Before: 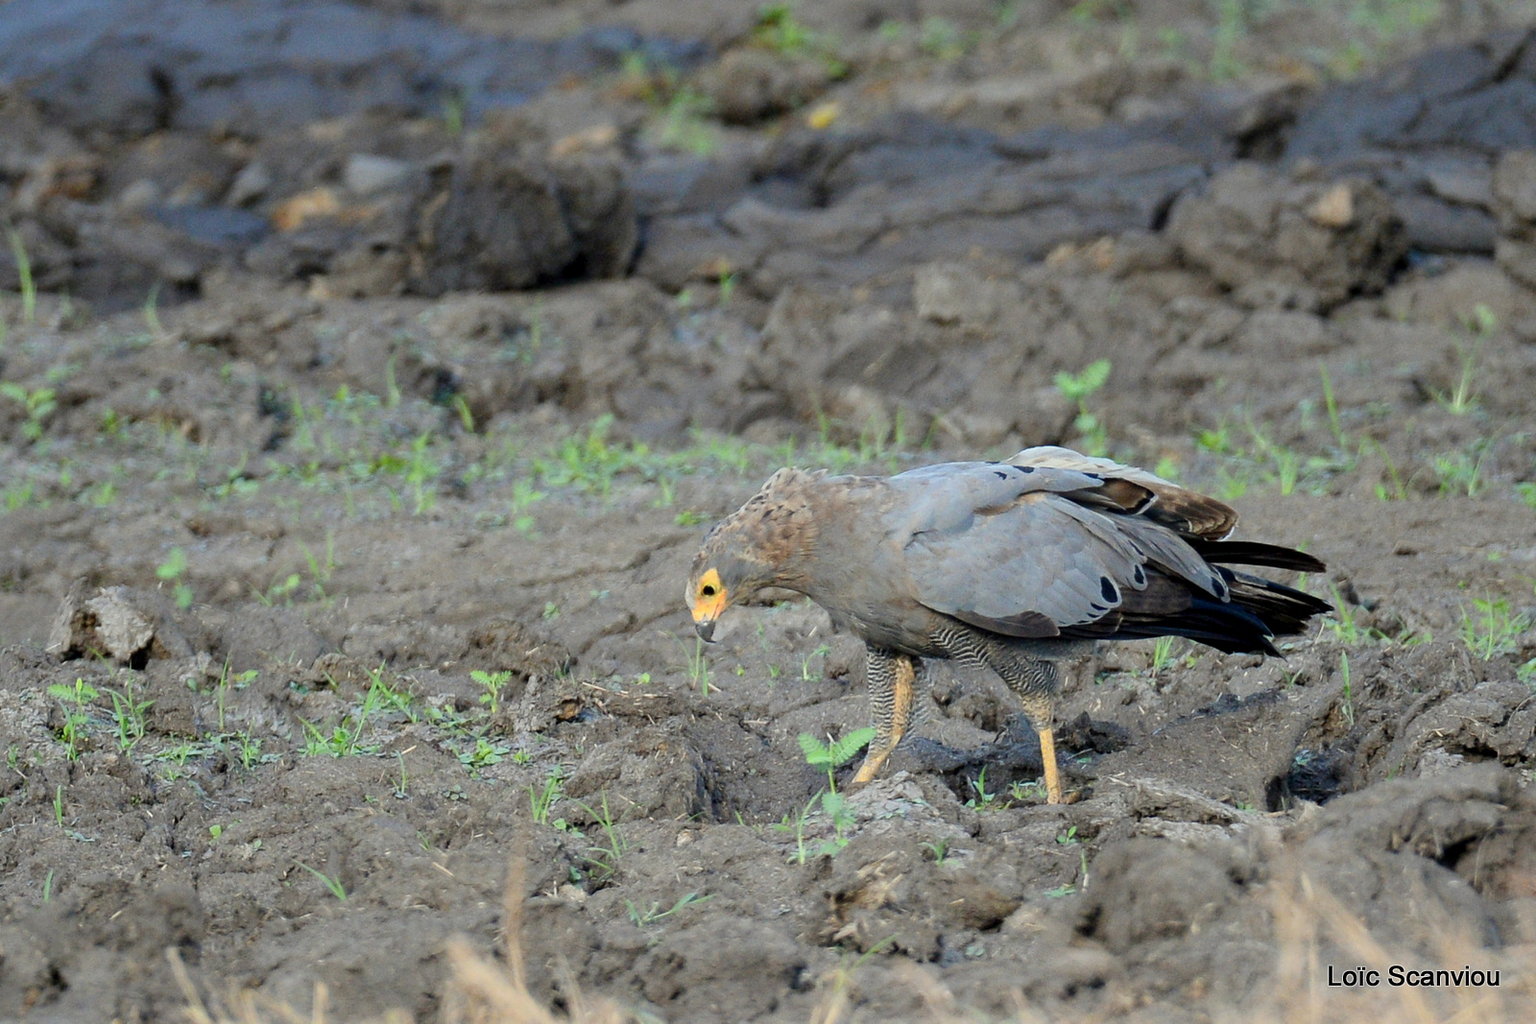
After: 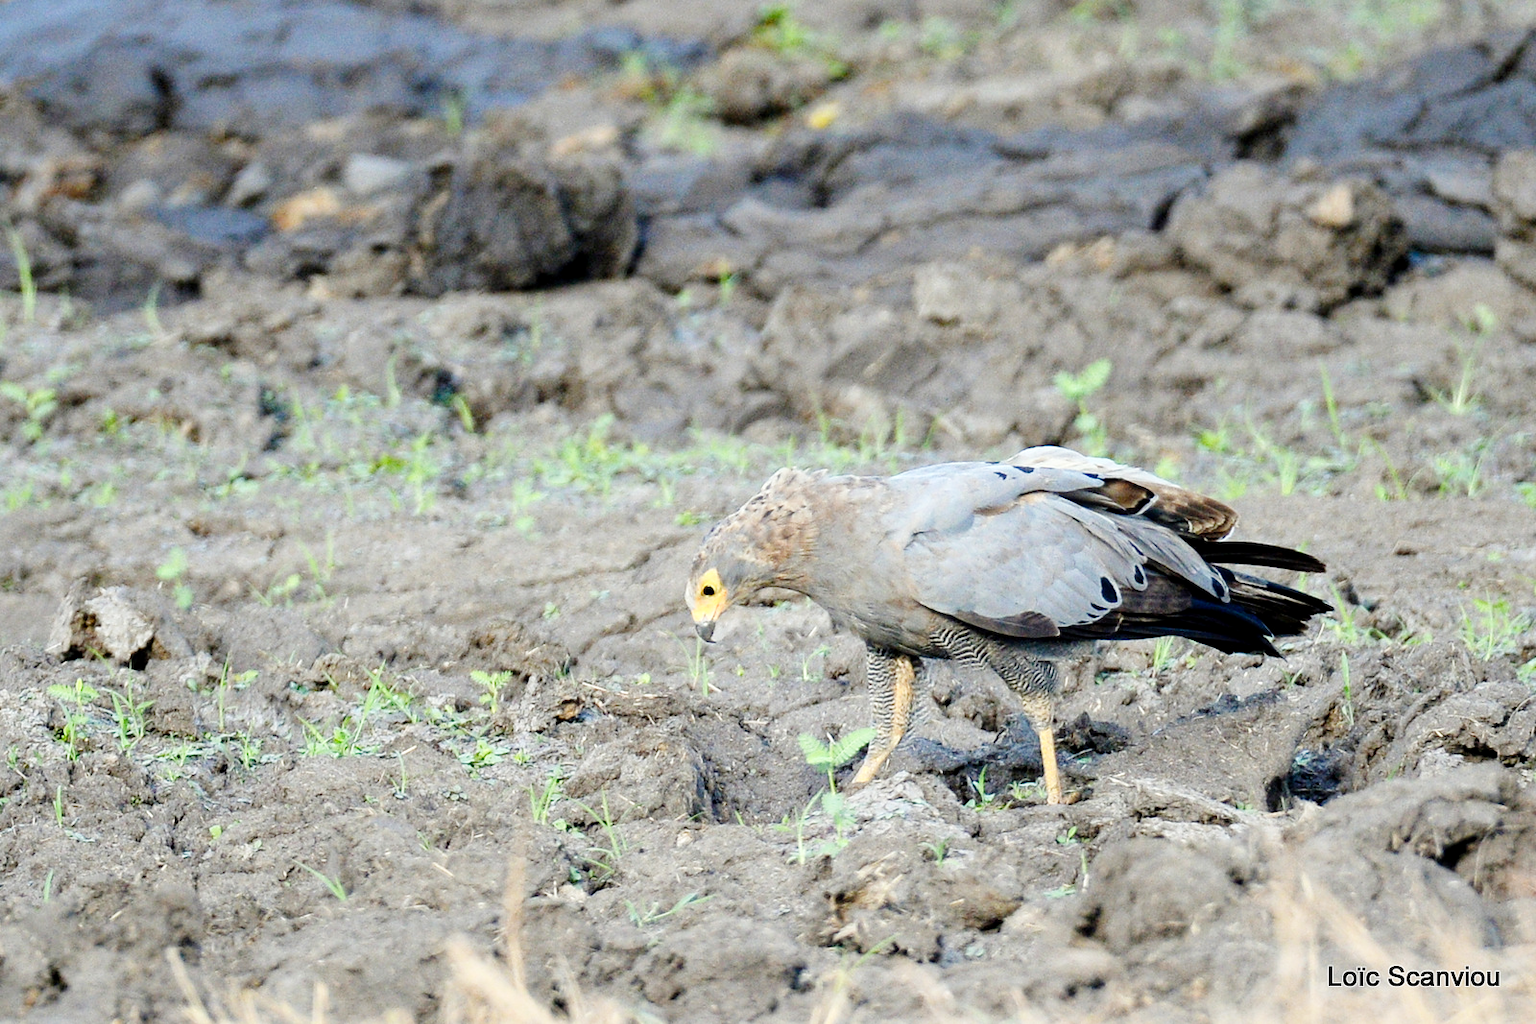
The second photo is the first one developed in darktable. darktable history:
base curve: curves: ch0 [(0, 0) (0.008, 0.007) (0.022, 0.029) (0.048, 0.089) (0.092, 0.197) (0.191, 0.399) (0.275, 0.534) (0.357, 0.65) (0.477, 0.78) (0.542, 0.833) (0.799, 0.973) (1, 1)], preserve colors none
local contrast: highlights 101%, shadows 97%, detail 120%, midtone range 0.2
